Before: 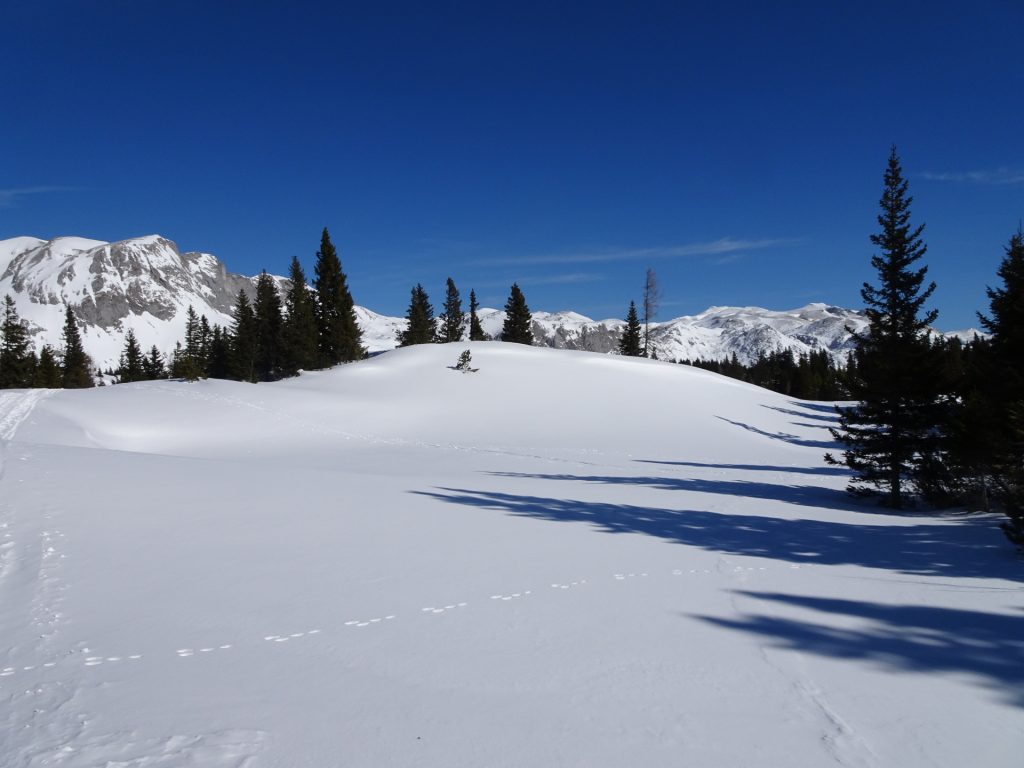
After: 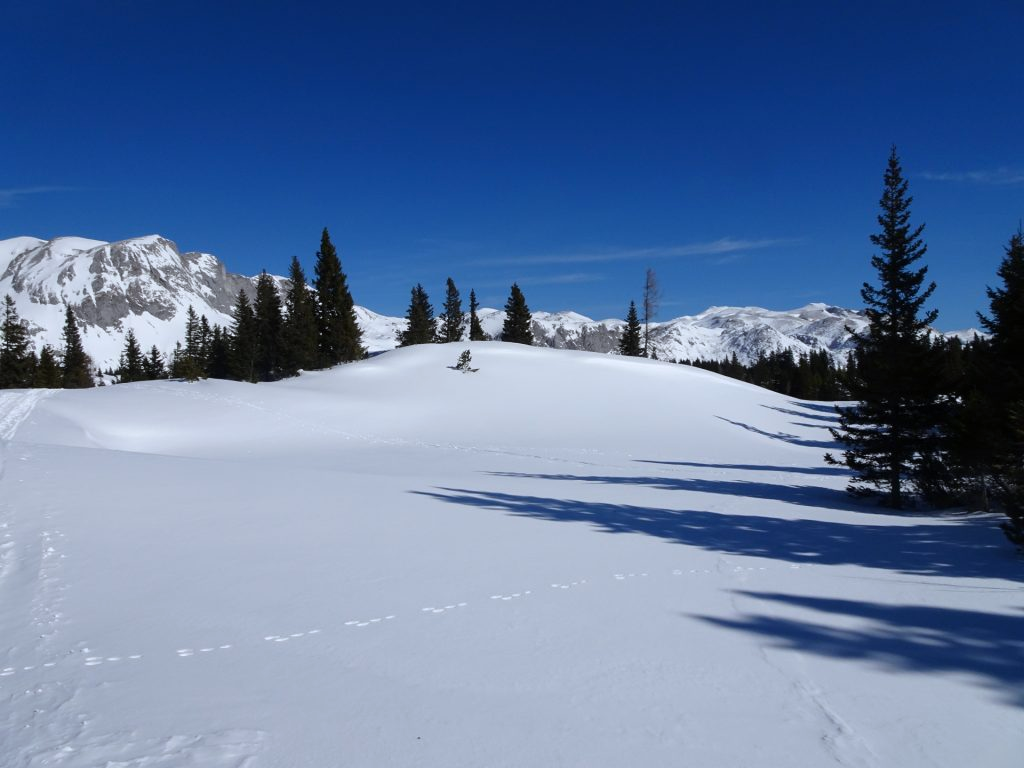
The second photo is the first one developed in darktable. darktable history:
color calibration: x 0.356, y 0.367, temperature 4667.91 K
